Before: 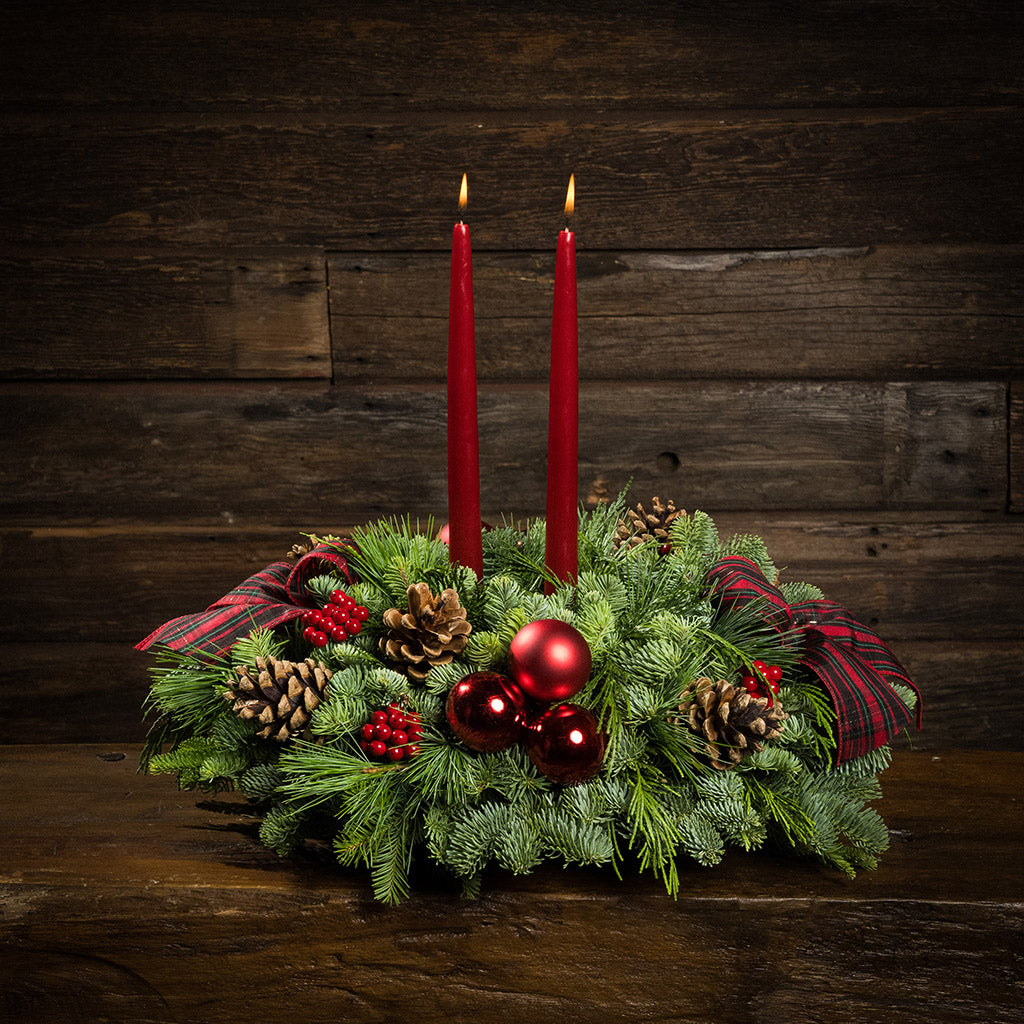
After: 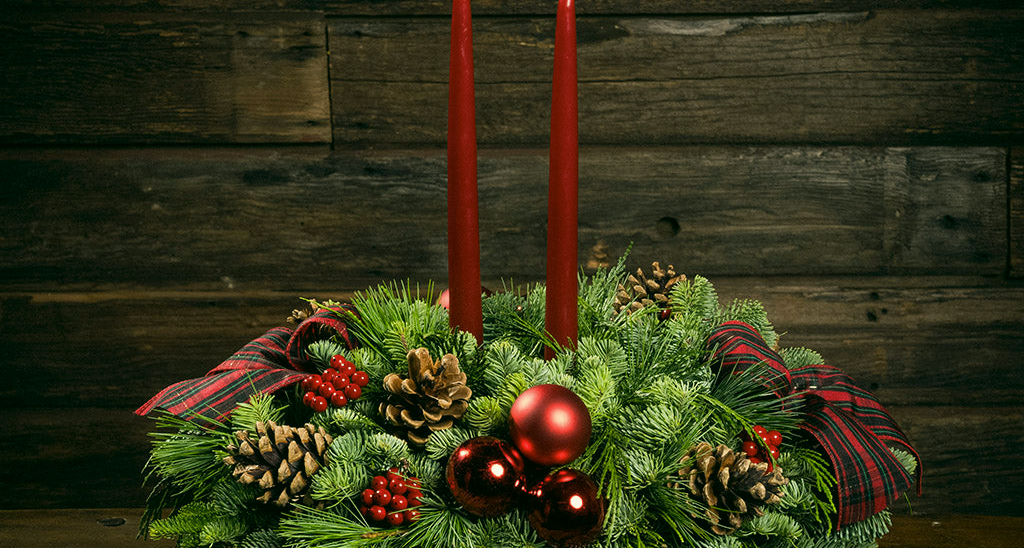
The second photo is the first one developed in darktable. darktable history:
color correction: highlights a* -0.482, highlights b* 9.48, shadows a* -9.48, shadows b* 0.803
crop and rotate: top 23.043%, bottom 23.437%
exposure: exposure -0.041 EV, compensate highlight preservation false
